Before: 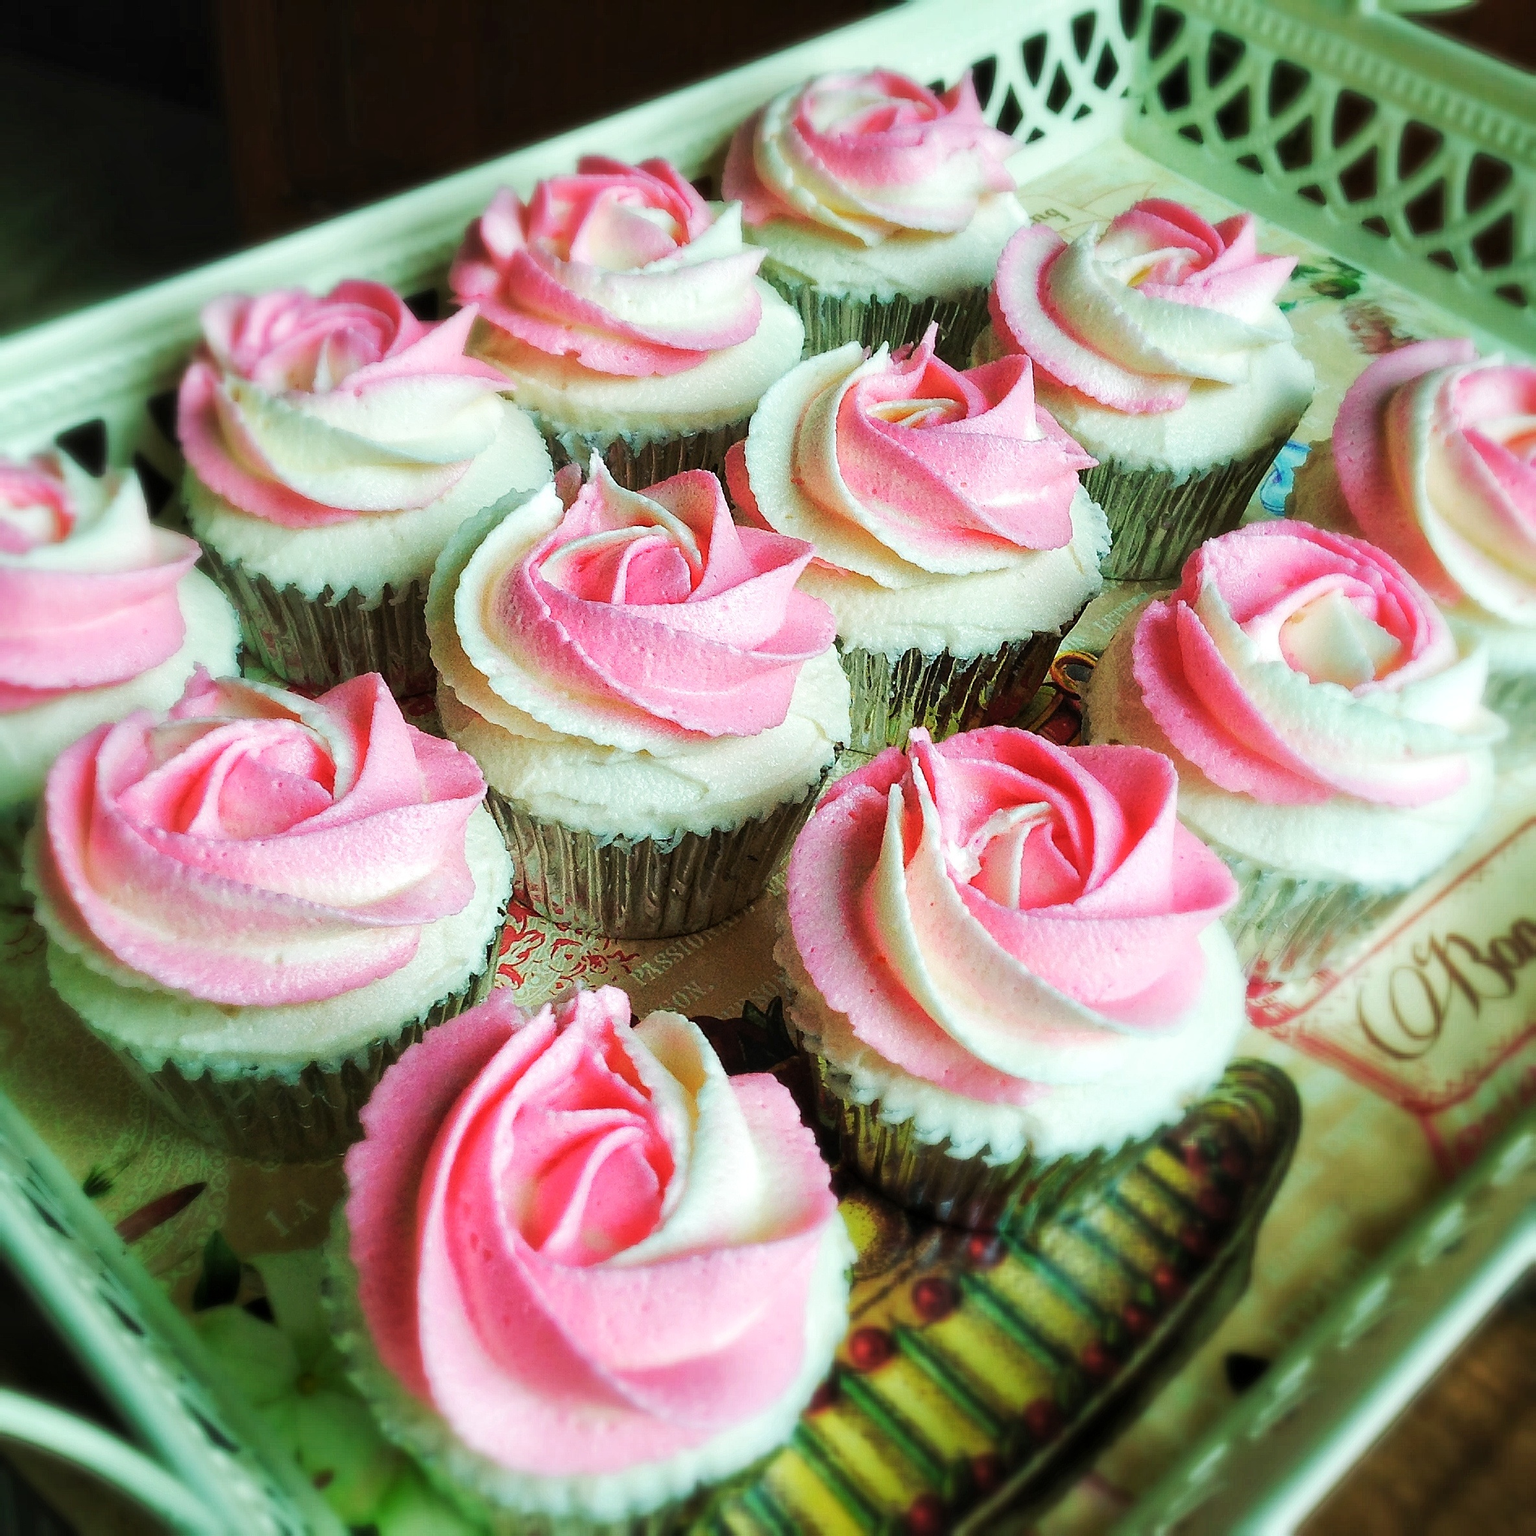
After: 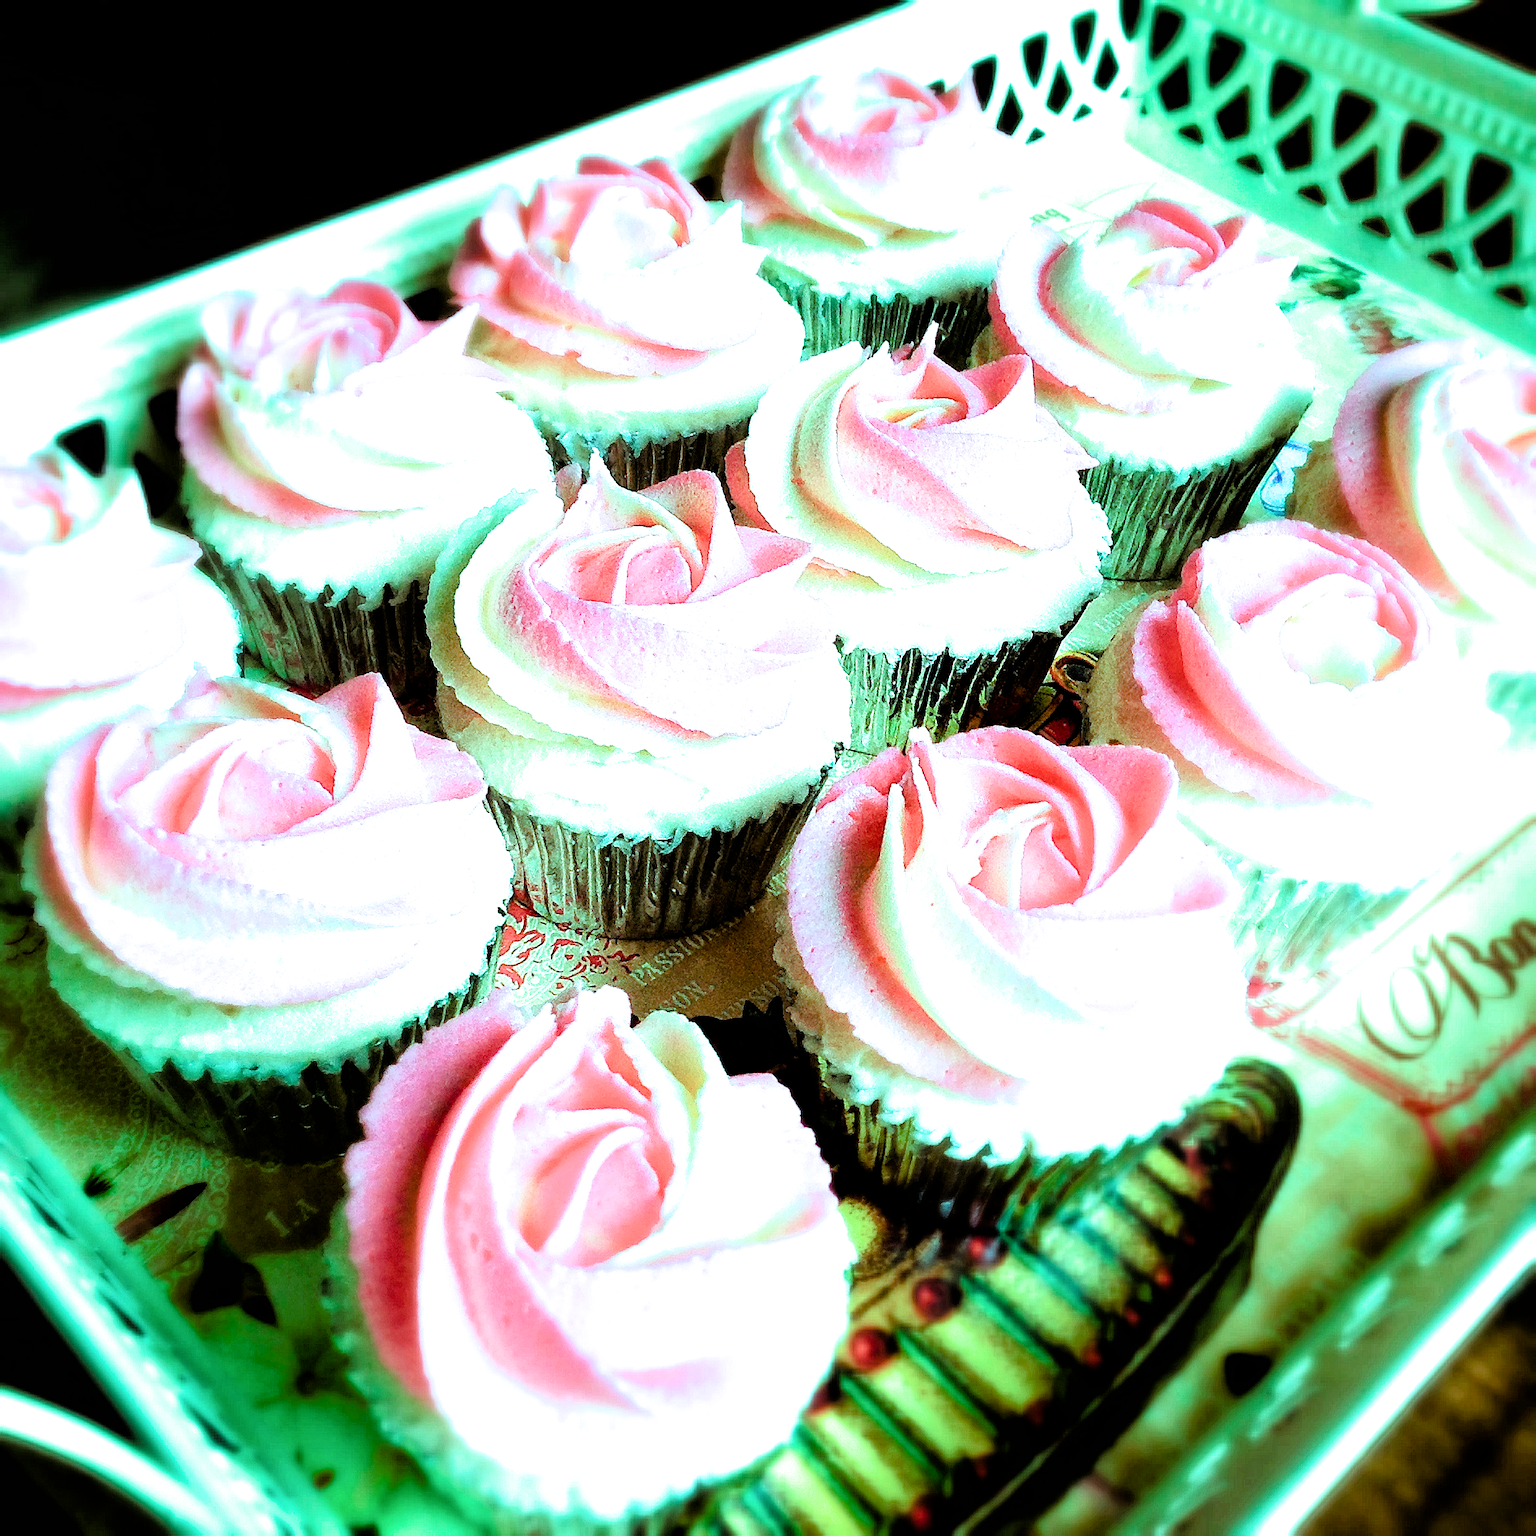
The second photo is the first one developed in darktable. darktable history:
exposure: black level correction 0, exposure 0.699 EV, compensate highlight preservation false
tone curve: curves: ch0 [(0, 0) (0.584, 0.595) (1, 1)], preserve colors none
filmic rgb: black relative exposure -3.52 EV, white relative exposure 2.29 EV, threshold 5.95 EV, hardness 3.41, enable highlight reconstruction true
color balance rgb: highlights gain › luminance -33.052%, highlights gain › chroma 5.703%, highlights gain › hue 214.86°, perceptual saturation grading › global saturation 20%, perceptual saturation grading › highlights -25.628%, perceptual saturation grading › shadows 49.615%
tone equalizer: -8 EV -0.409 EV, -7 EV -0.397 EV, -6 EV -0.341 EV, -5 EV -0.184 EV, -3 EV 0.202 EV, -2 EV 0.332 EV, -1 EV 0.382 EV, +0 EV 0.443 EV, mask exposure compensation -0.507 EV
